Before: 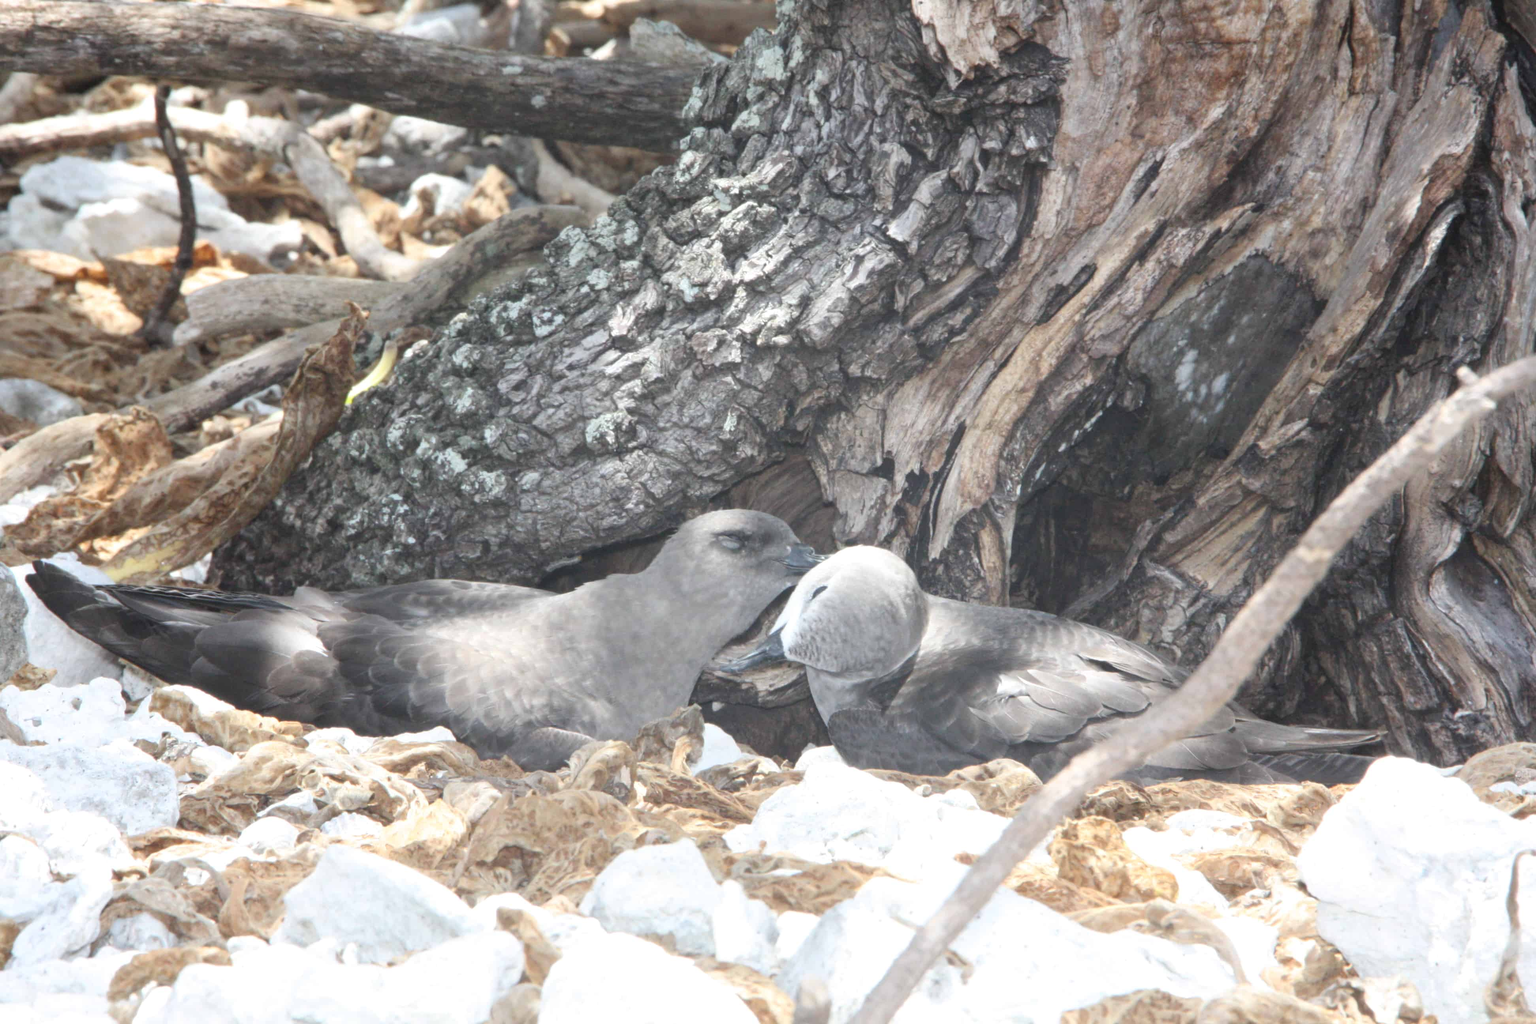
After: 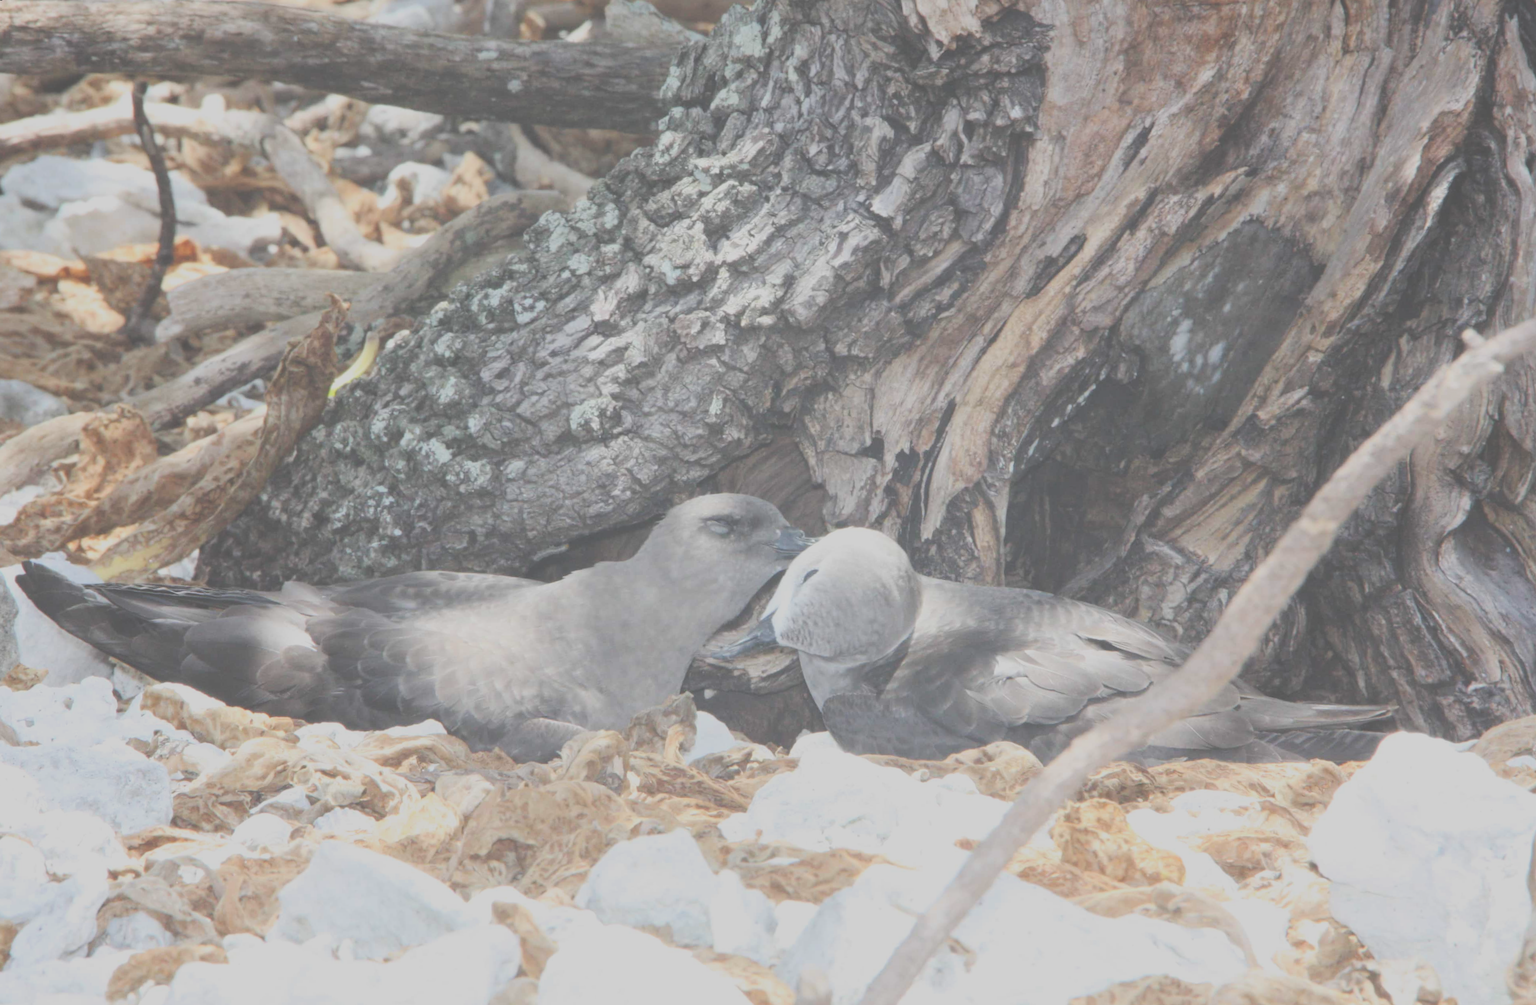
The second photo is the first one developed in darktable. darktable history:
exposure: black level correction -0.087, compensate highlight preservation false
contrast brightness saturation: contrast 0.04, saturation 0.16
filmic rgb: black relative exposure -7.15 EV, white relative exposure 5.36 EV, hardness 3.02
rotate and perspective: rotation -1.32°, lens shift (horizontal) -0.031, crop left 0.015, crop right 0.985, crop top 0.047, crop bottom 0.982
